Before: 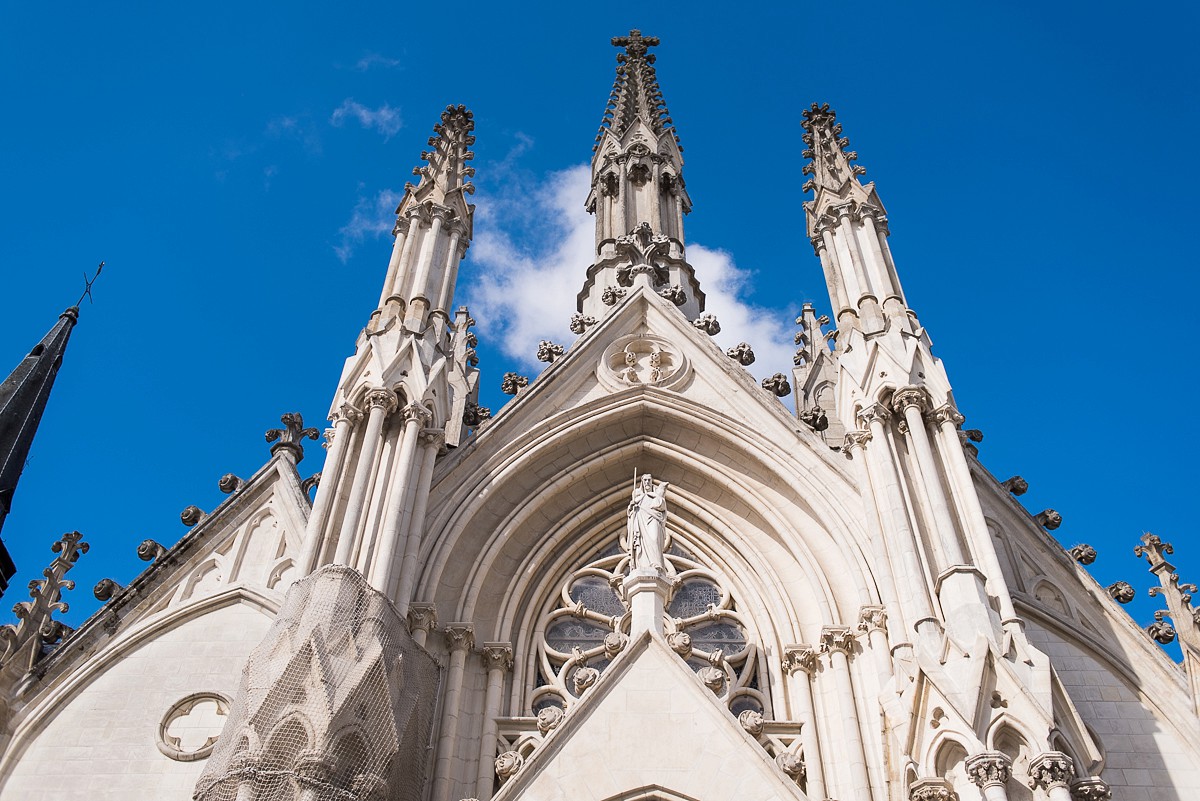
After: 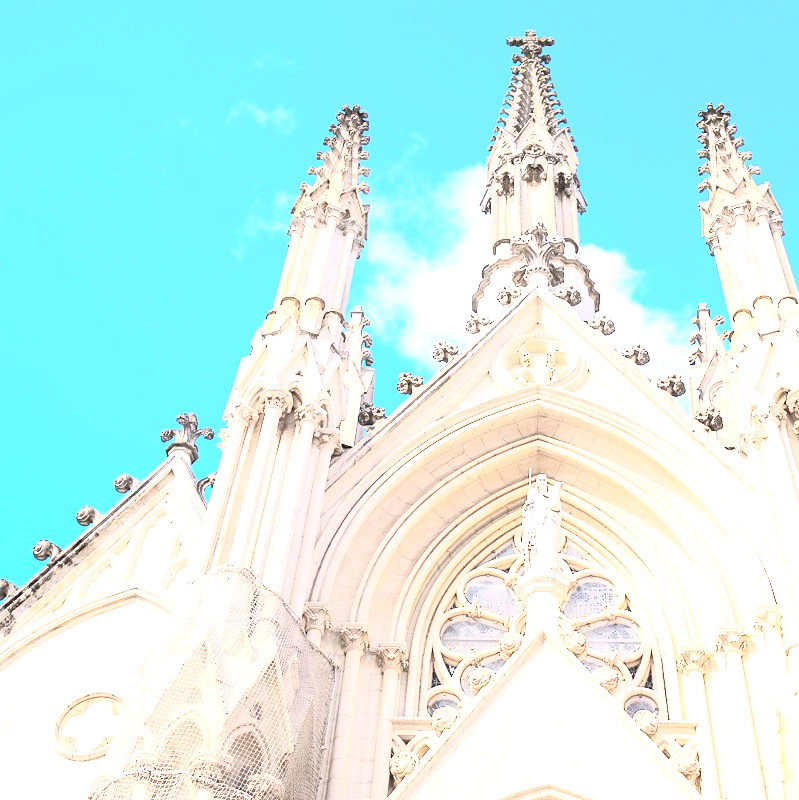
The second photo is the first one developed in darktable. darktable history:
exposure: black level correction 0, exposure 1.9 EV, compensate highlight preservation false
crop and rotate: left 8.786%, right 24.548%
tone curve: curves: ch0 [(0, 0.052) (0.207, 0.35) (0.392, 0.592) (0.54, 0.803) (0.725, 0.922) (0.99, 0.974)], color space Lab, independent channels, preserve colors none
levels: levels [0.026, 0.507, 0.987]
